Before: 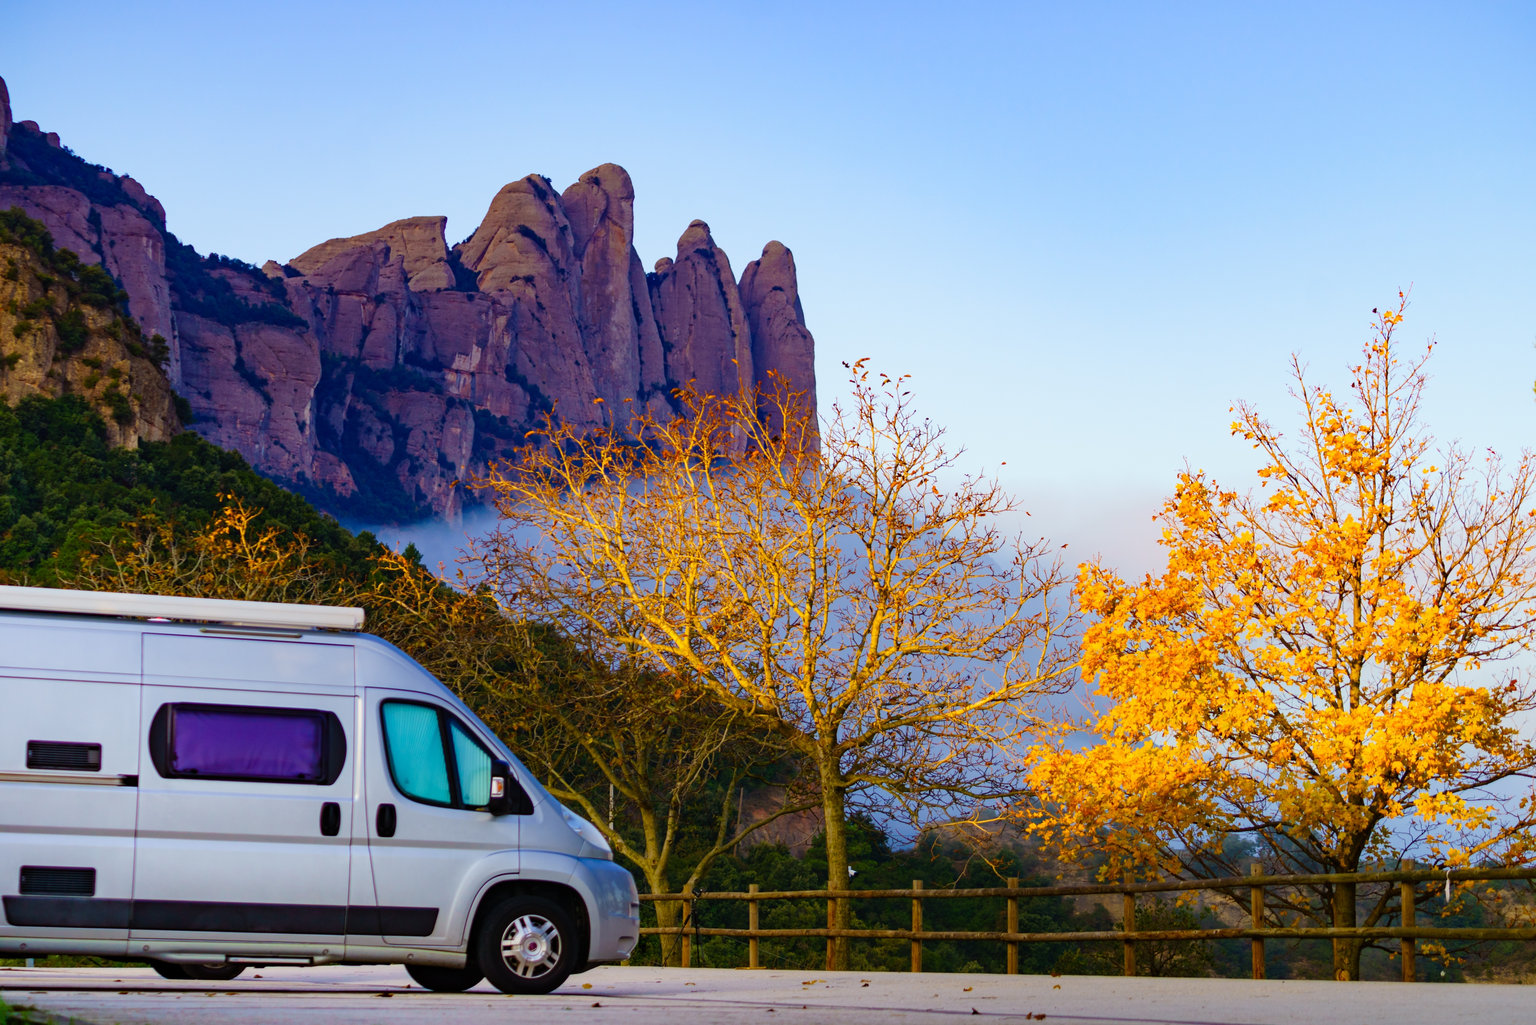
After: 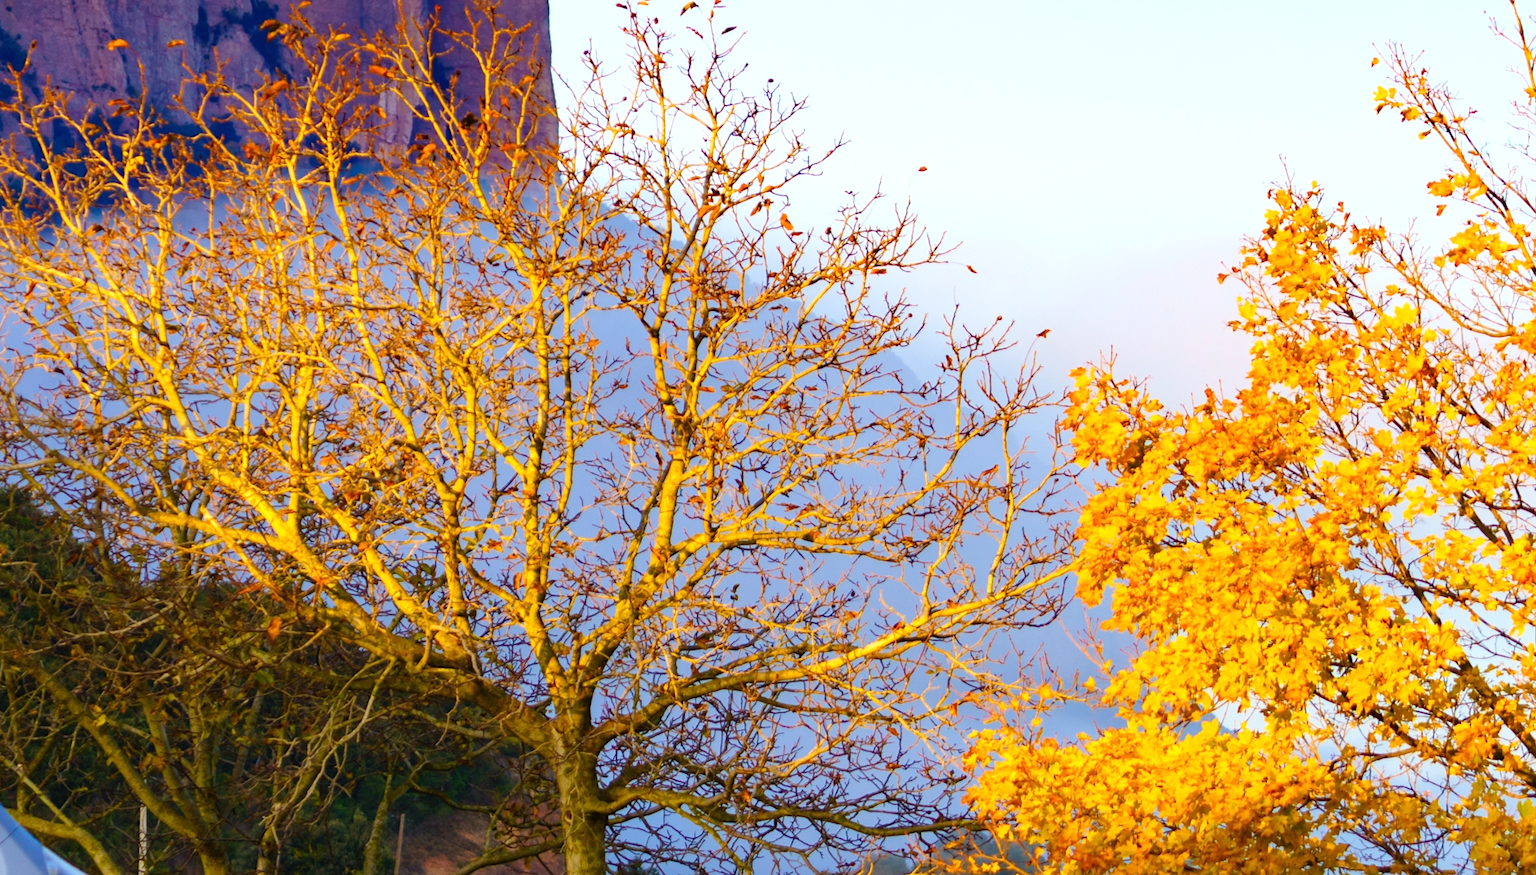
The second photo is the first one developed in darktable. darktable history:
exposure: black level correction 0, exposure 0.394 EV, compensate exposure bias true, compensate highlight preservation false
crop: left 35.14%, top 36.939%, right 14.539%, bottom 20.081%
